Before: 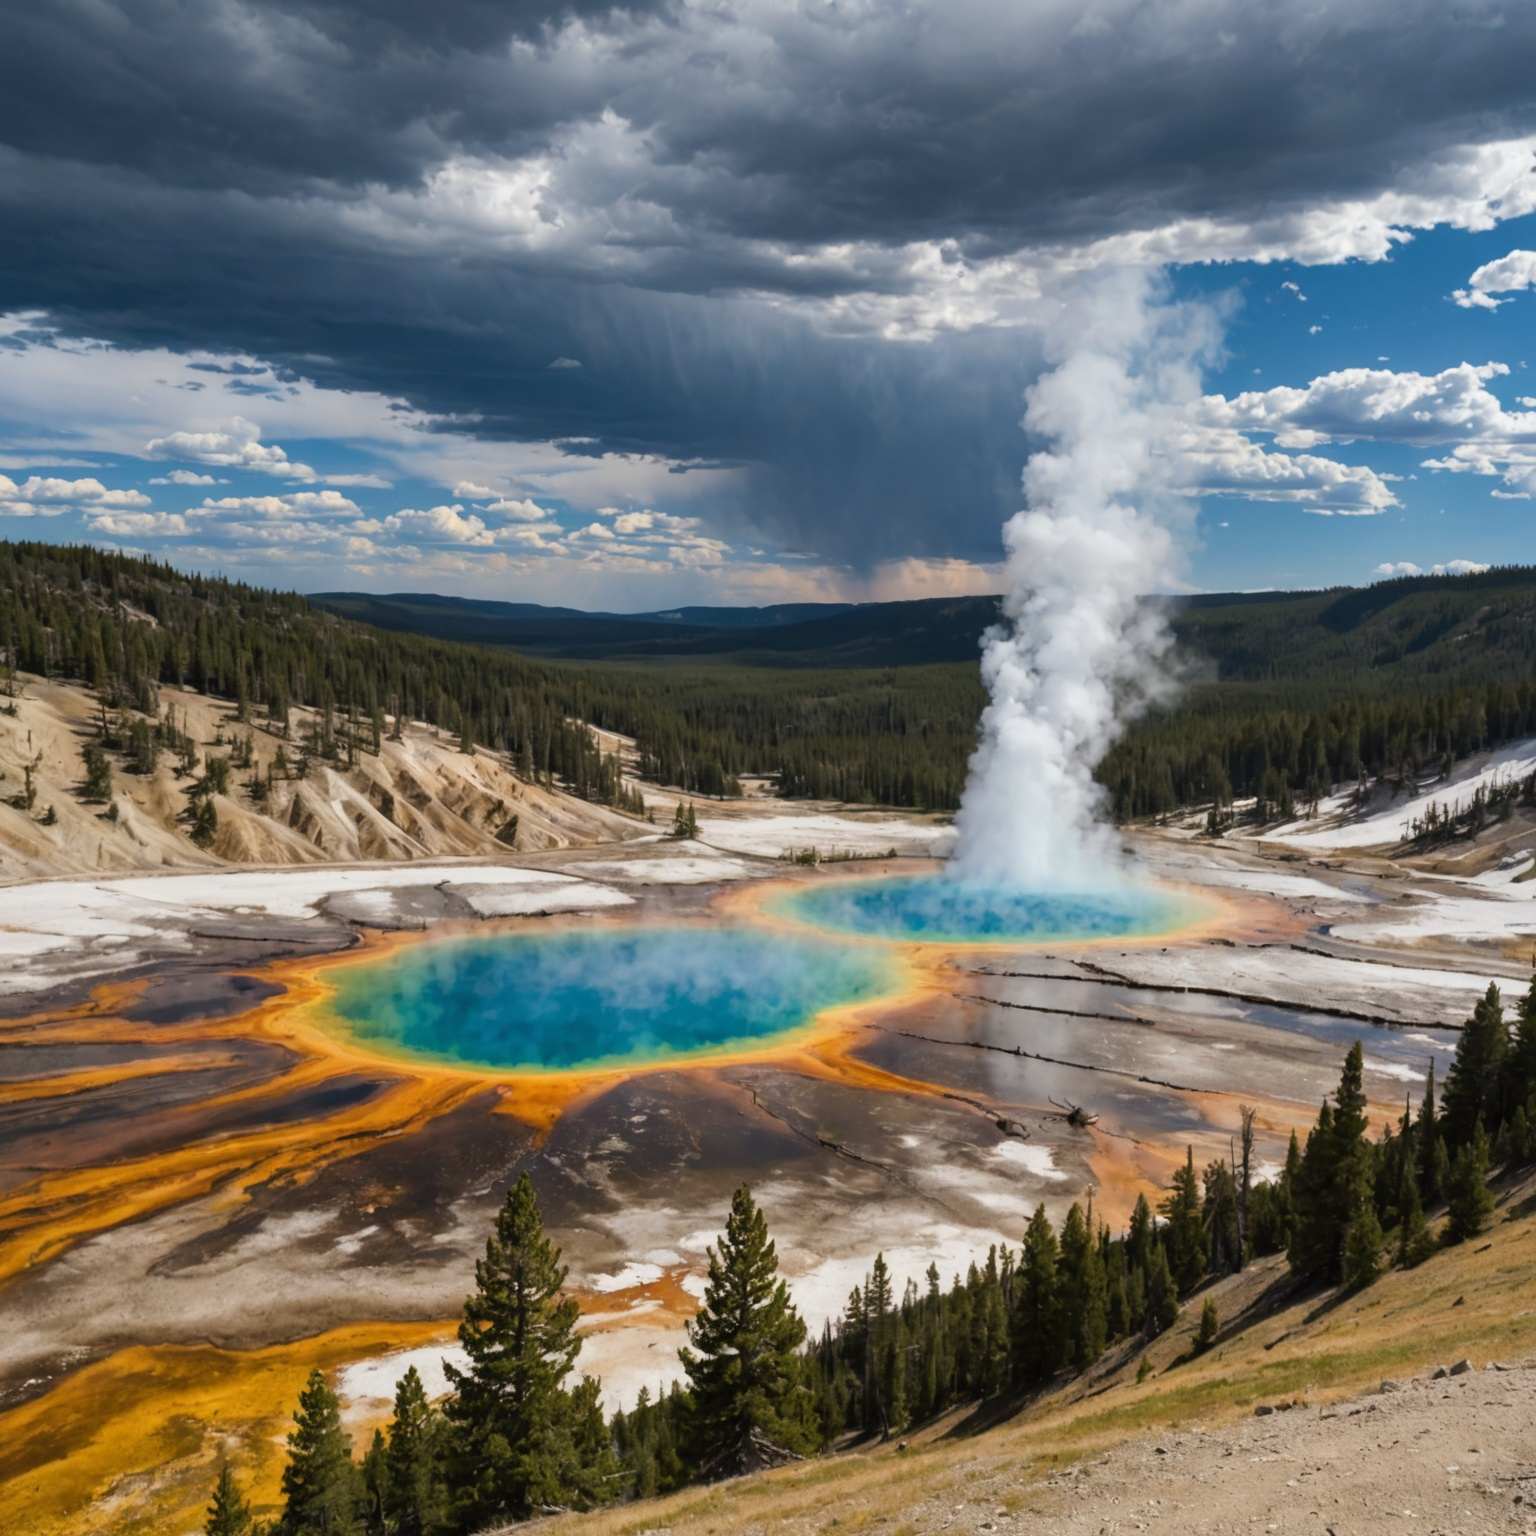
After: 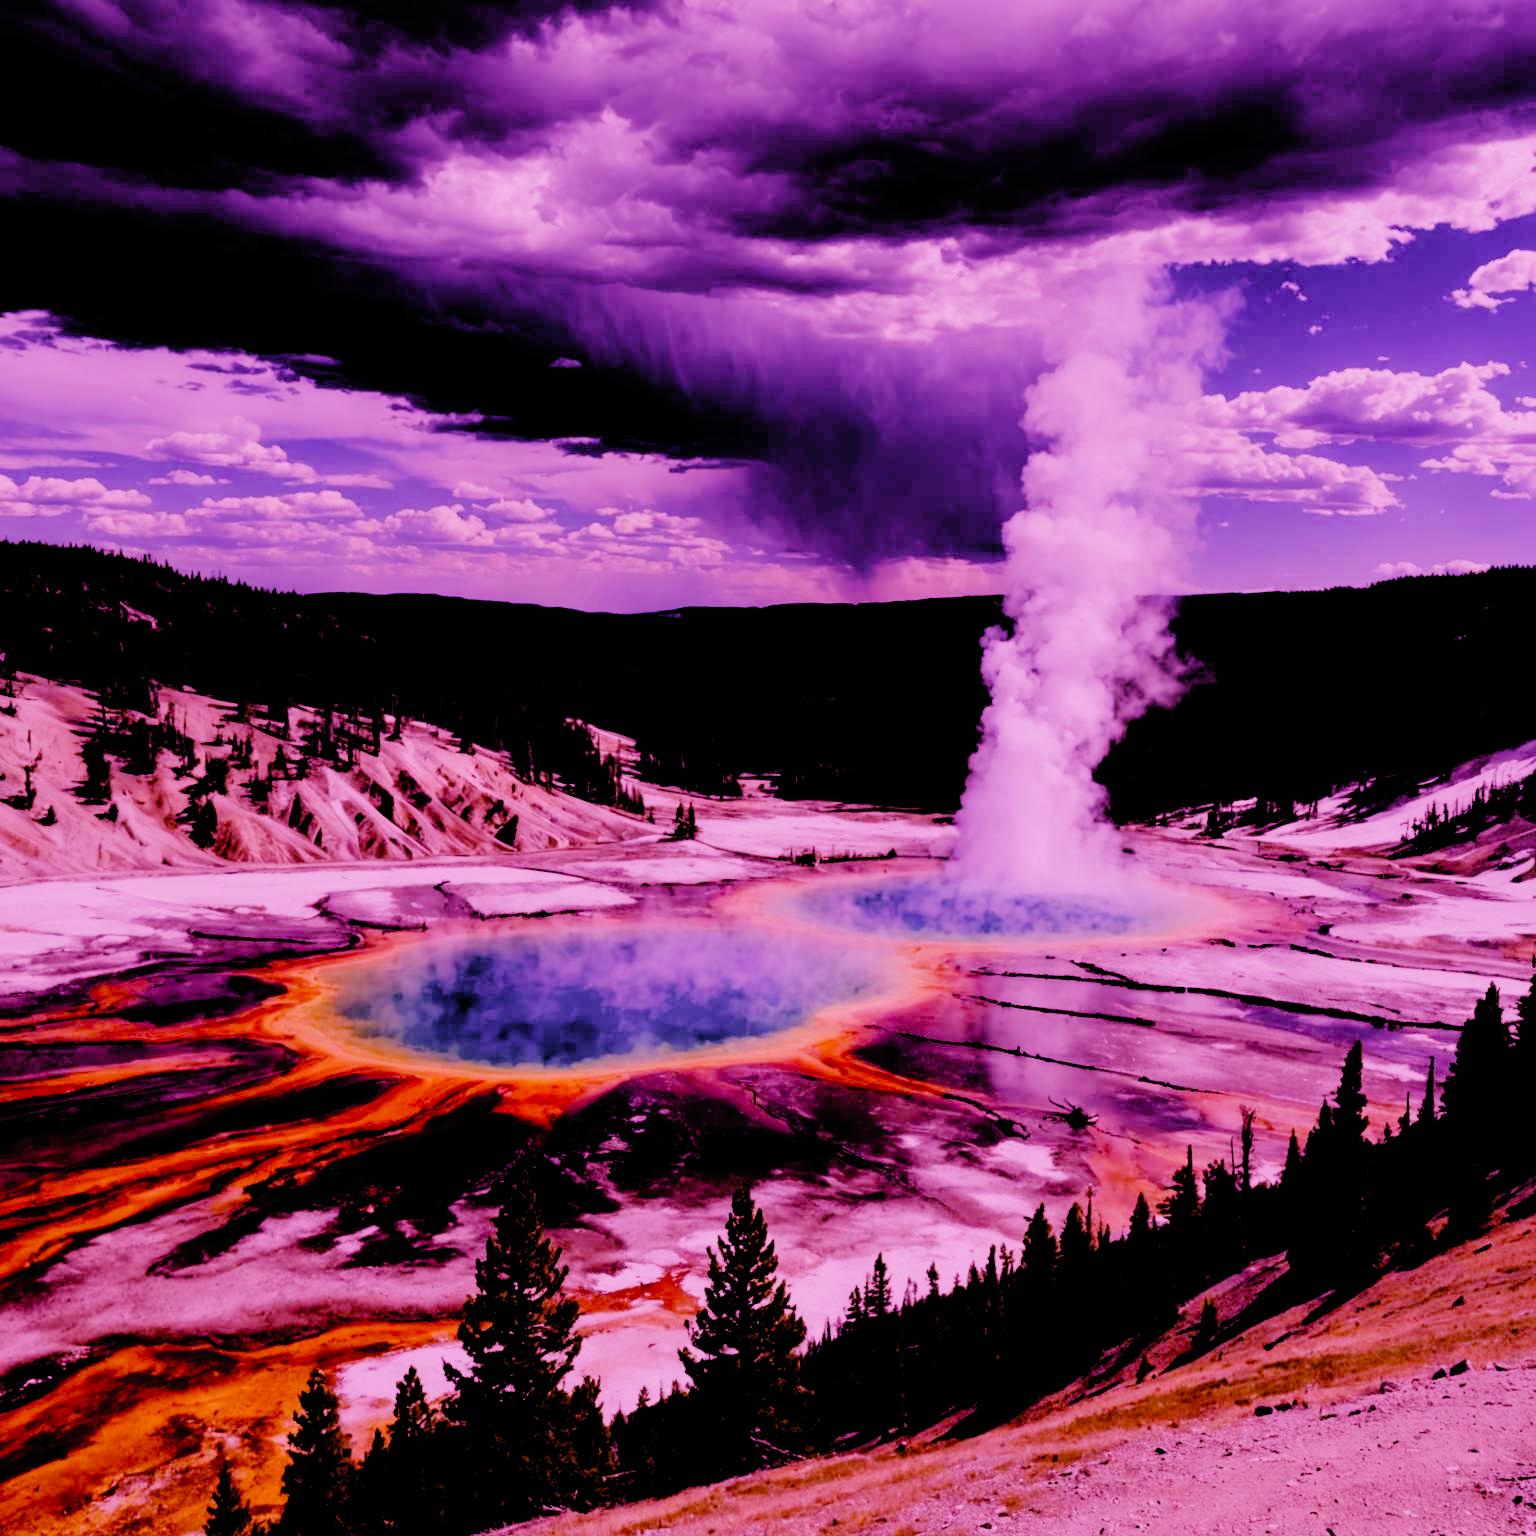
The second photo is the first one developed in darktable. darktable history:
exposure: black level correction 0.029, exposure -0.073 EV, compensate highlight preservation false
filmic rgb: black relative exposure -2.85 EV, white relative exposure 4.56 EV, hardness 1.77, contrast 1.25, preserve chrominance no, color science v5 (2021)
color calibration: illuminant custom, x 0.261, y 0.521, temperature 7054.11 K
